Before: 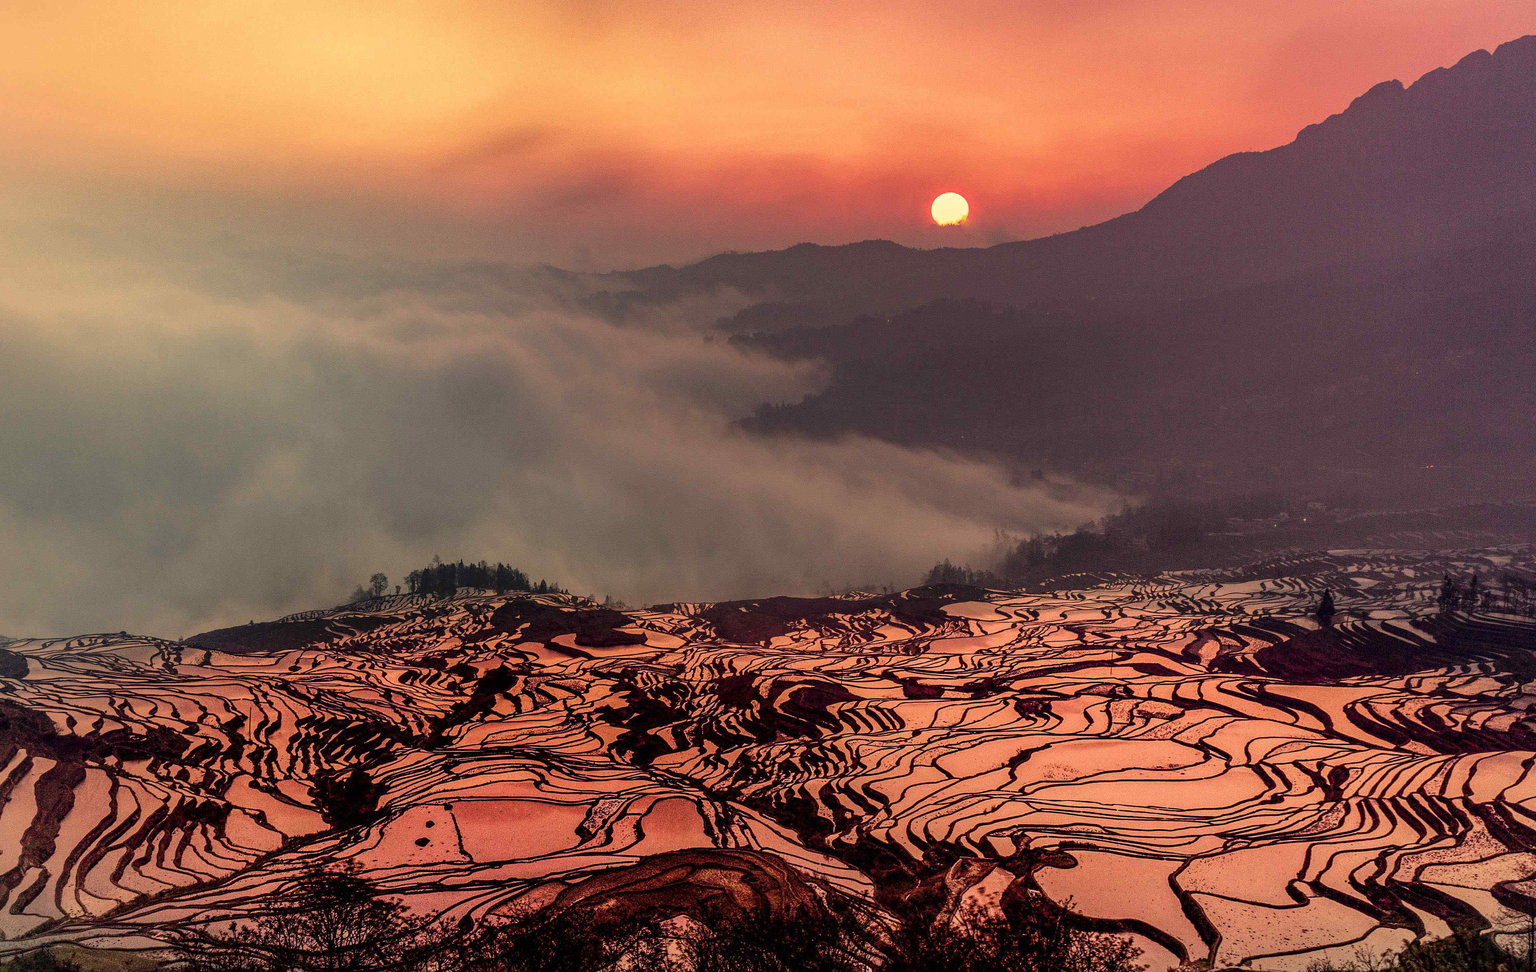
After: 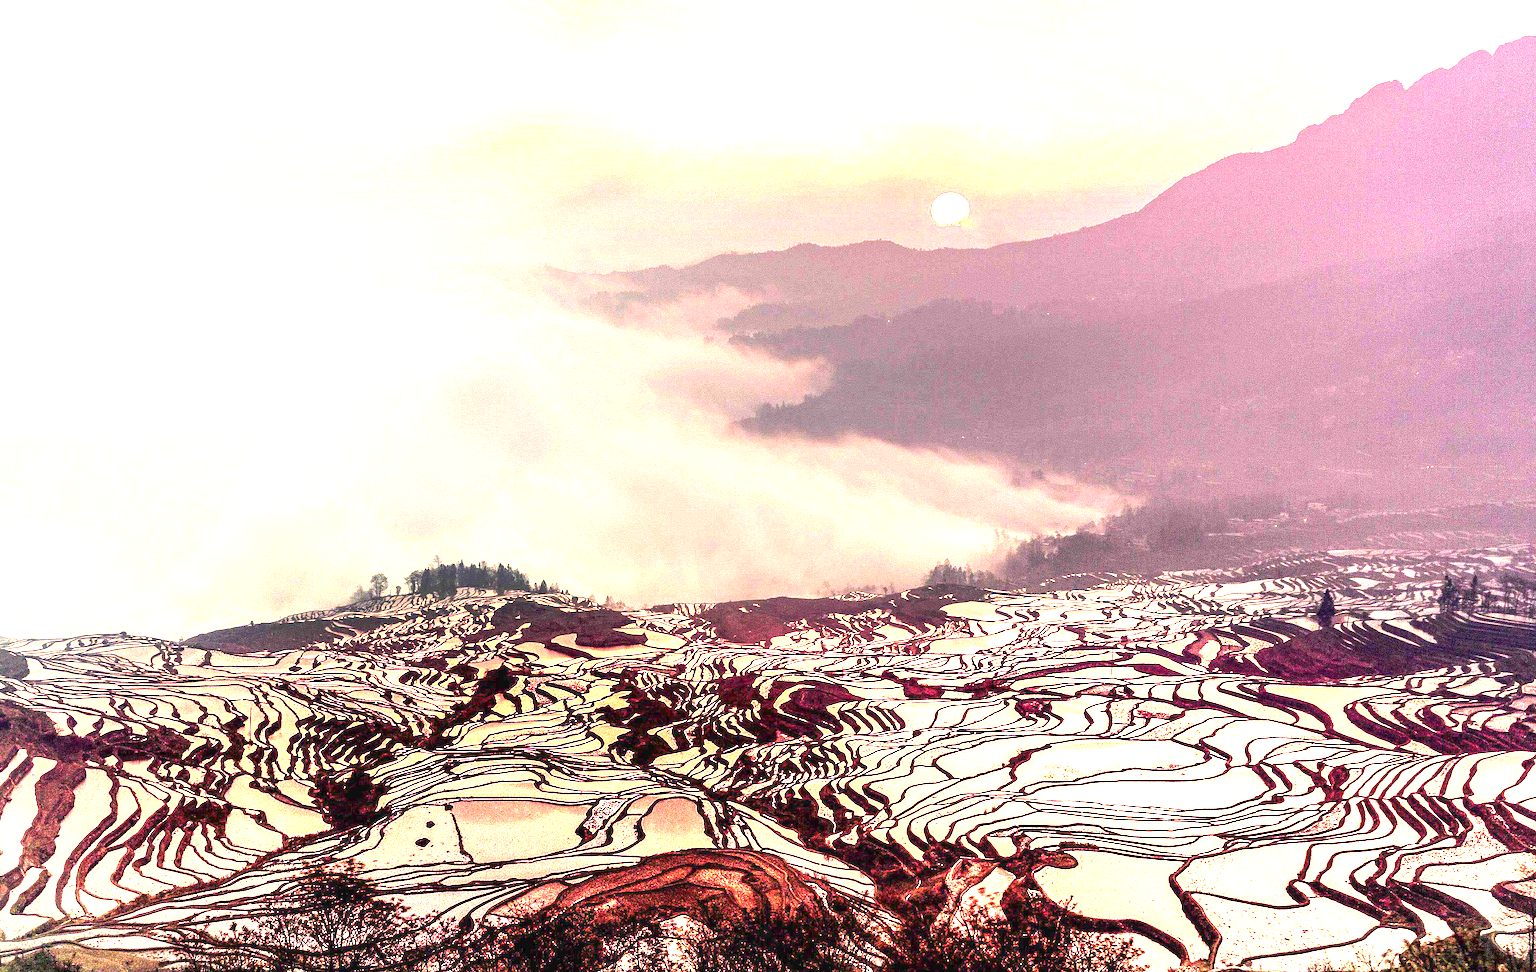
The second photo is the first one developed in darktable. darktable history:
exposure: exposure 2.927 EV, compensate exposure bias true, compensate highlight preservation false
